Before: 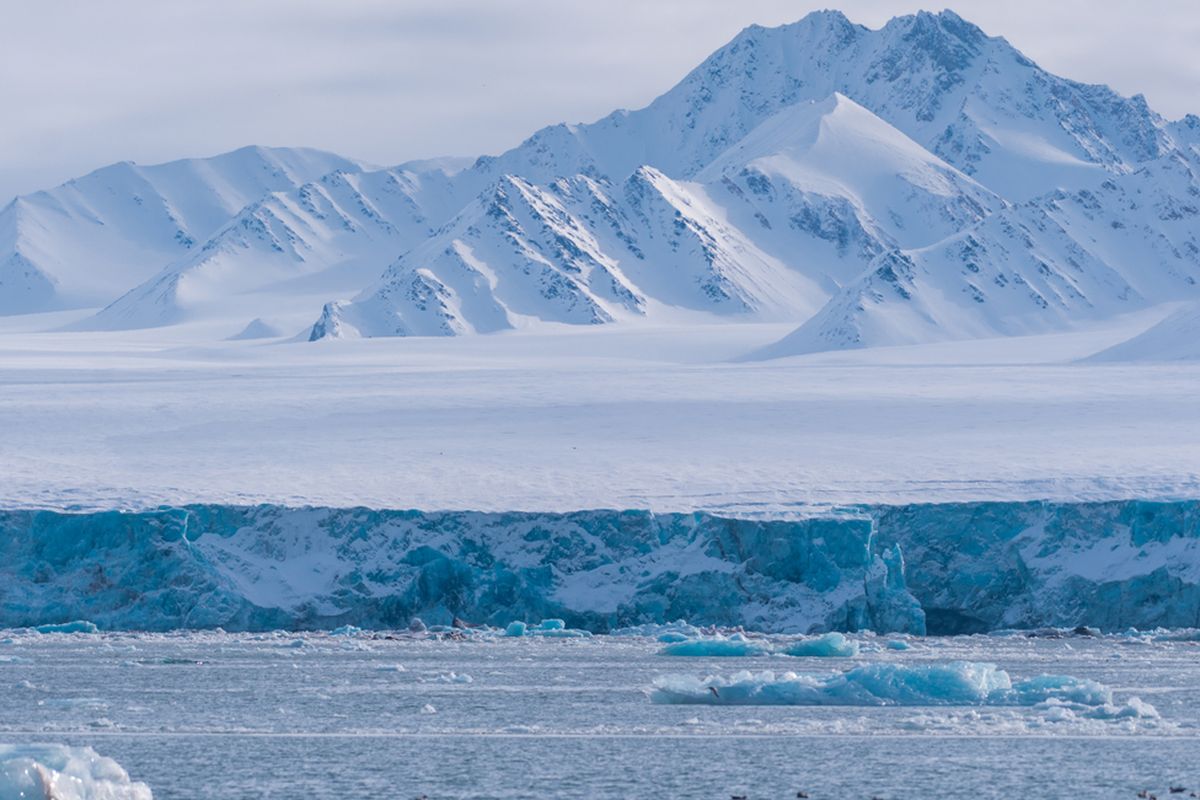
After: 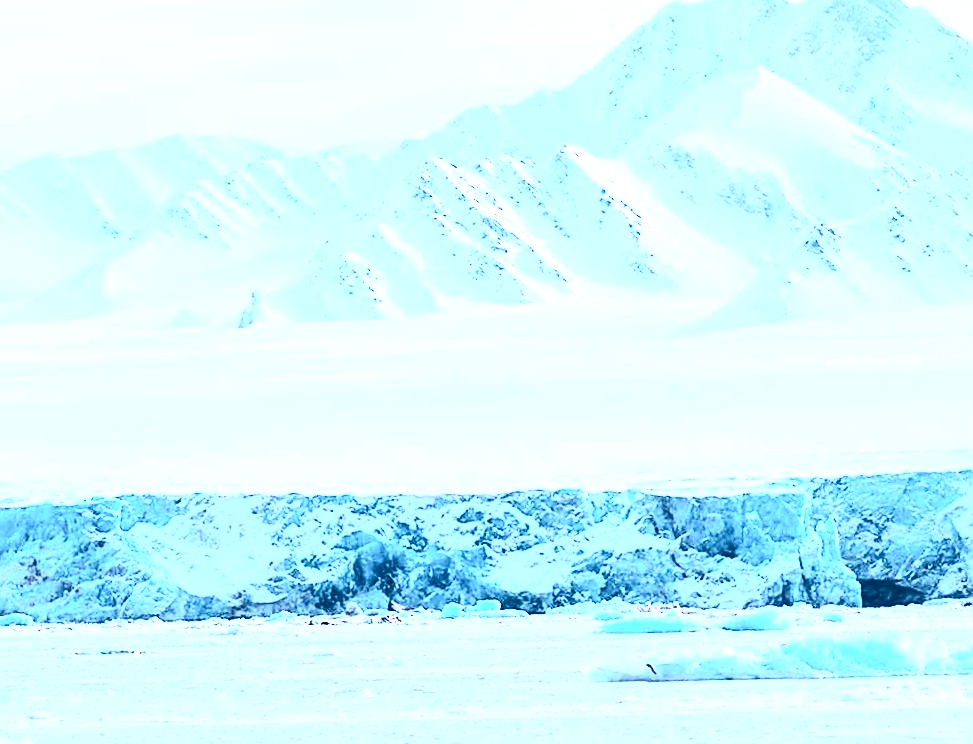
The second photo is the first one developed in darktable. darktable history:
crop and rotate: angle 1.46°, left 4.192%, top 0.767%, right 11.615%, bottom 2.679%
exposure: black level correction 0.001, exposure 1.398 EV, compensate highlight preservation false
shadows and highlights: shadows 24.93, highlights -23.44
contrast brightness saturation: contrast 0.947, brightness 0.198
sharpen: on, module defaults
